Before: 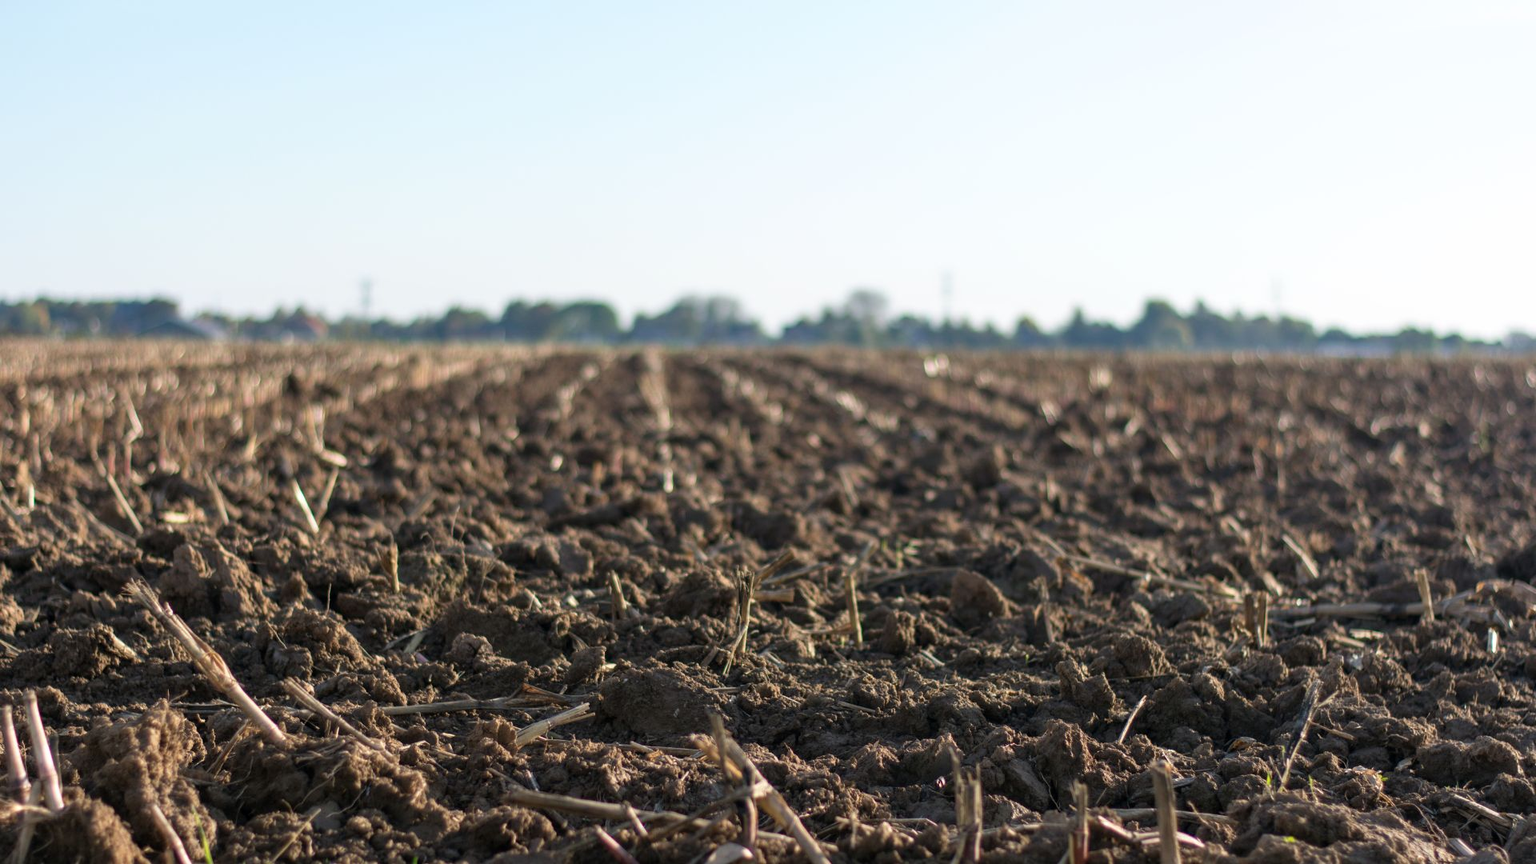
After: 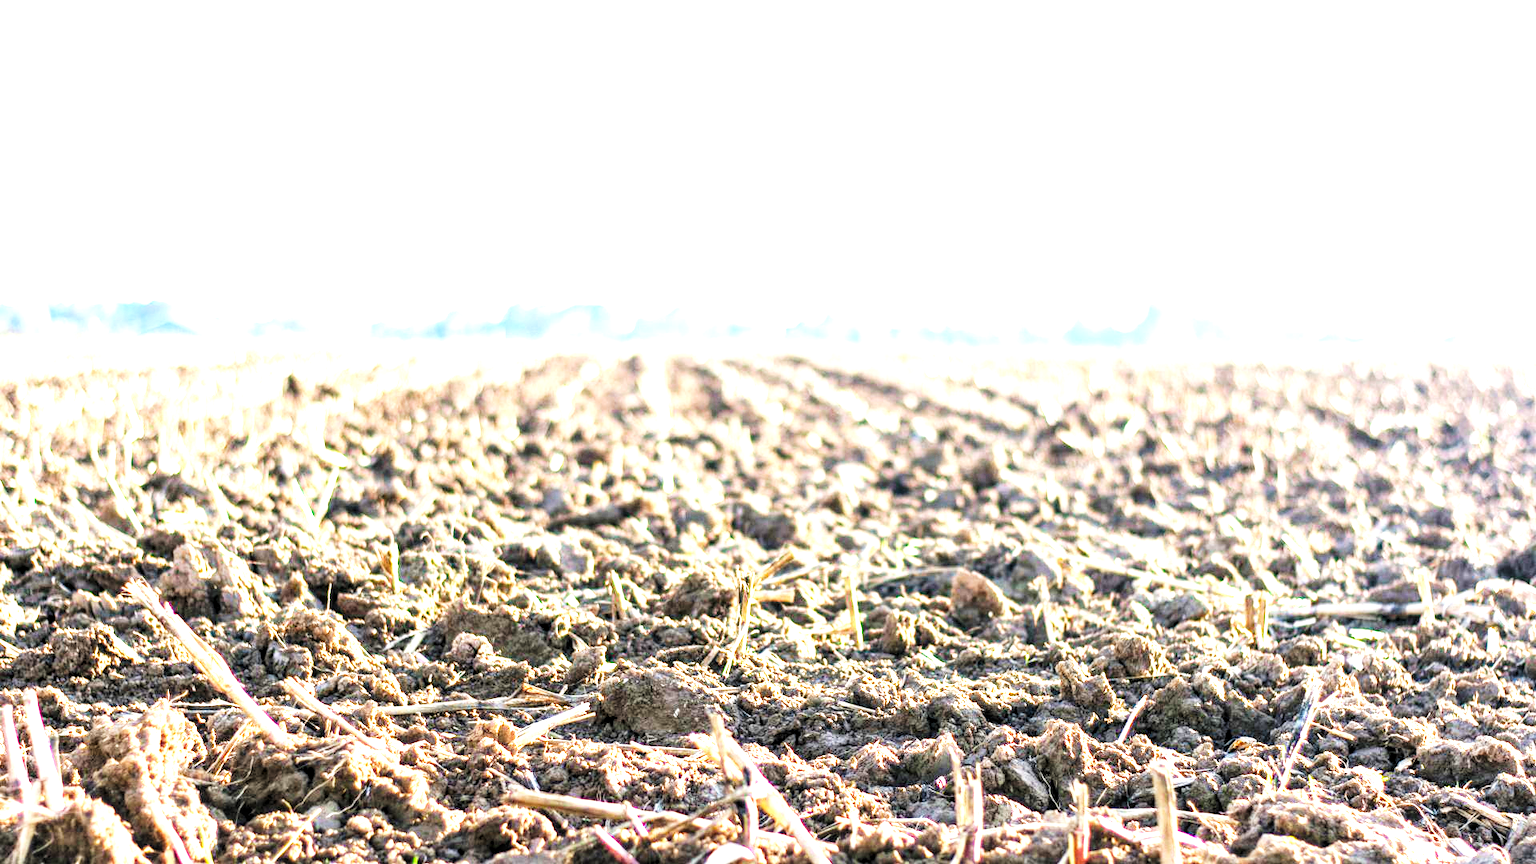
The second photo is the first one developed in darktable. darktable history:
base curve: curves: ch0 [(0, 0) (0.007, 0.004) (0.027, 0.03) (0.046, 0.07) (0.207, 0.54) (0.442, 0.872) (0.673, 0.972) (1, 1)], preserve colors none
local contrast: detail 130%
contrast brightness saturation: brightness 0.088, saturation 0.192
levels: levels [0.062, 0.494, 0.925]
exposure: black level correction 0, exposure 1.744 EV, compensate exposure bias true, compensate highlight preservation false
